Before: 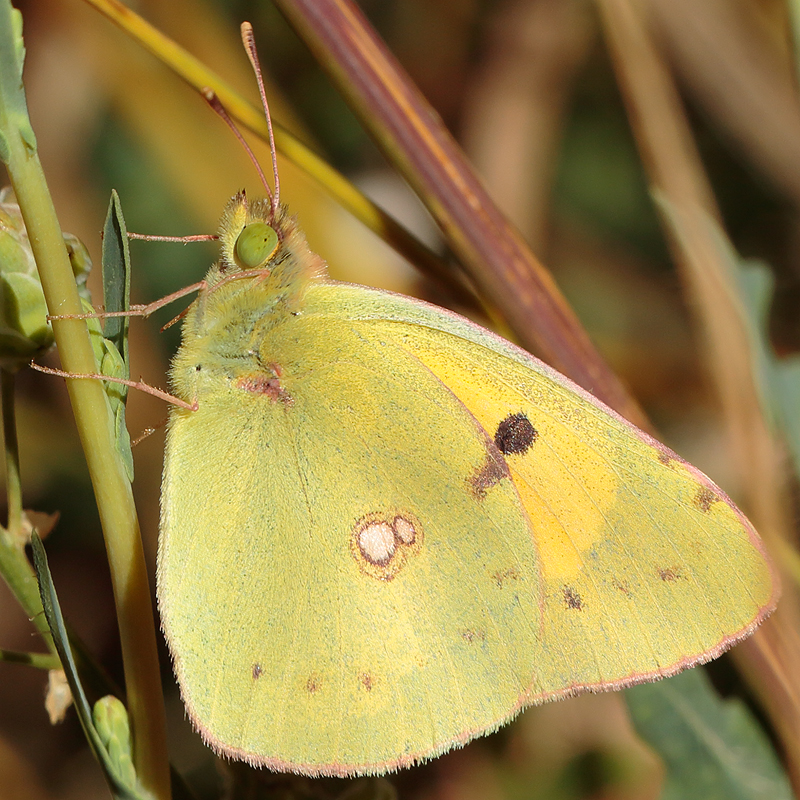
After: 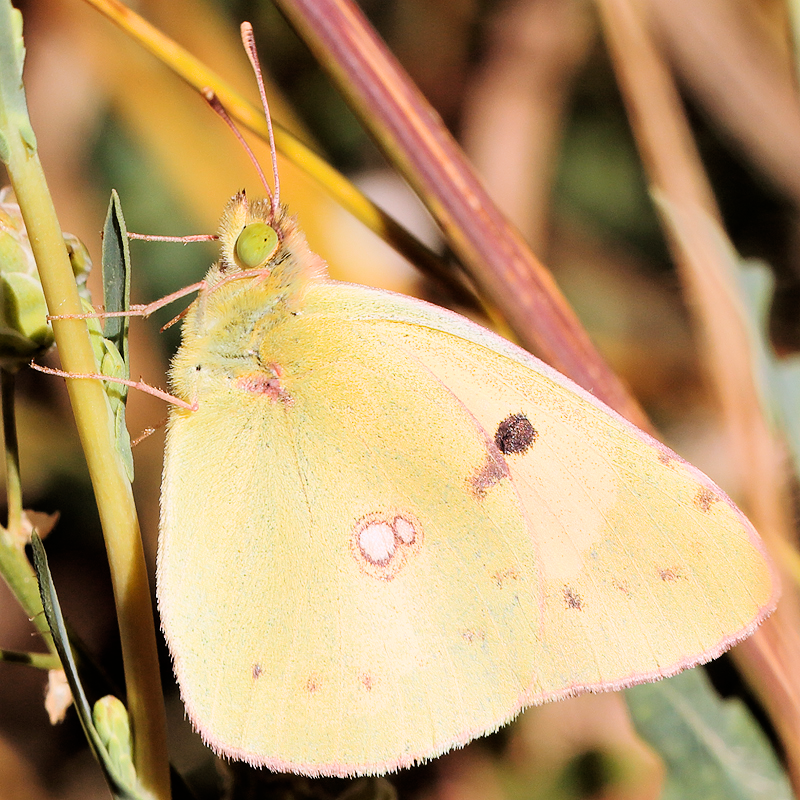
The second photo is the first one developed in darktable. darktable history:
white balance: red 1.066, blue 1.119
exposure: black level correction 0, exposure 0.877 EV, compensate exposure bias true, compensate highlight preservation false
filmic rgb: black relative exposure -5 EV, hardness 2.88, contrast 1.3, highlights saturation mix -30%
